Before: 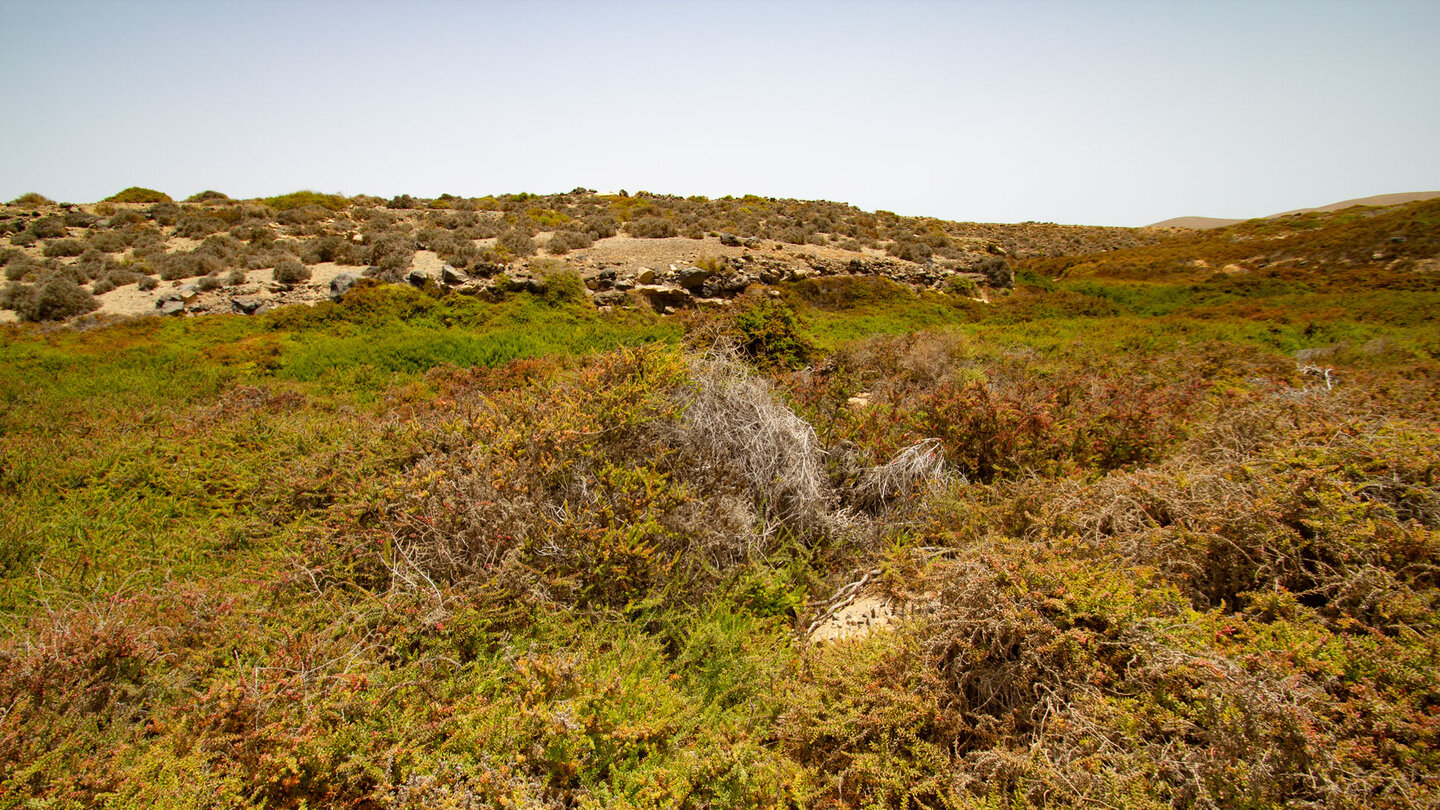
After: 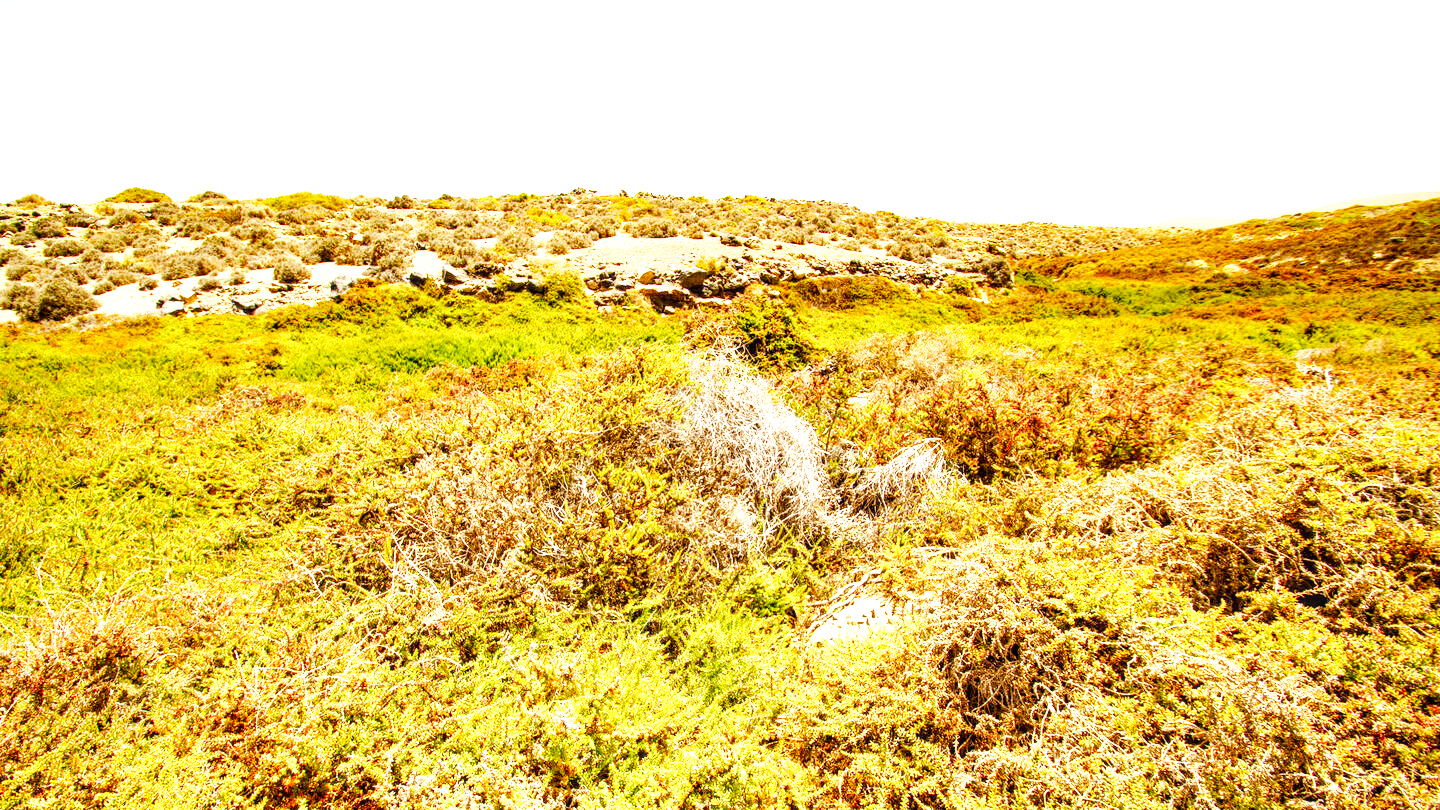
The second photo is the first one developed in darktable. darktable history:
local contrast: detail 130%
tone equalizer: on, module defaults
exposure: exposure 1.001 EV, compensate highlight preservation false
base curve: curves: ch0 [(0, 0) (0.007, 0.004) (0.027, 0.03) (0.046, 0.07) (0.207, 0.54) (0.442, 0.872) (0.673, 0.972) (1, 1)], preserve colors none
